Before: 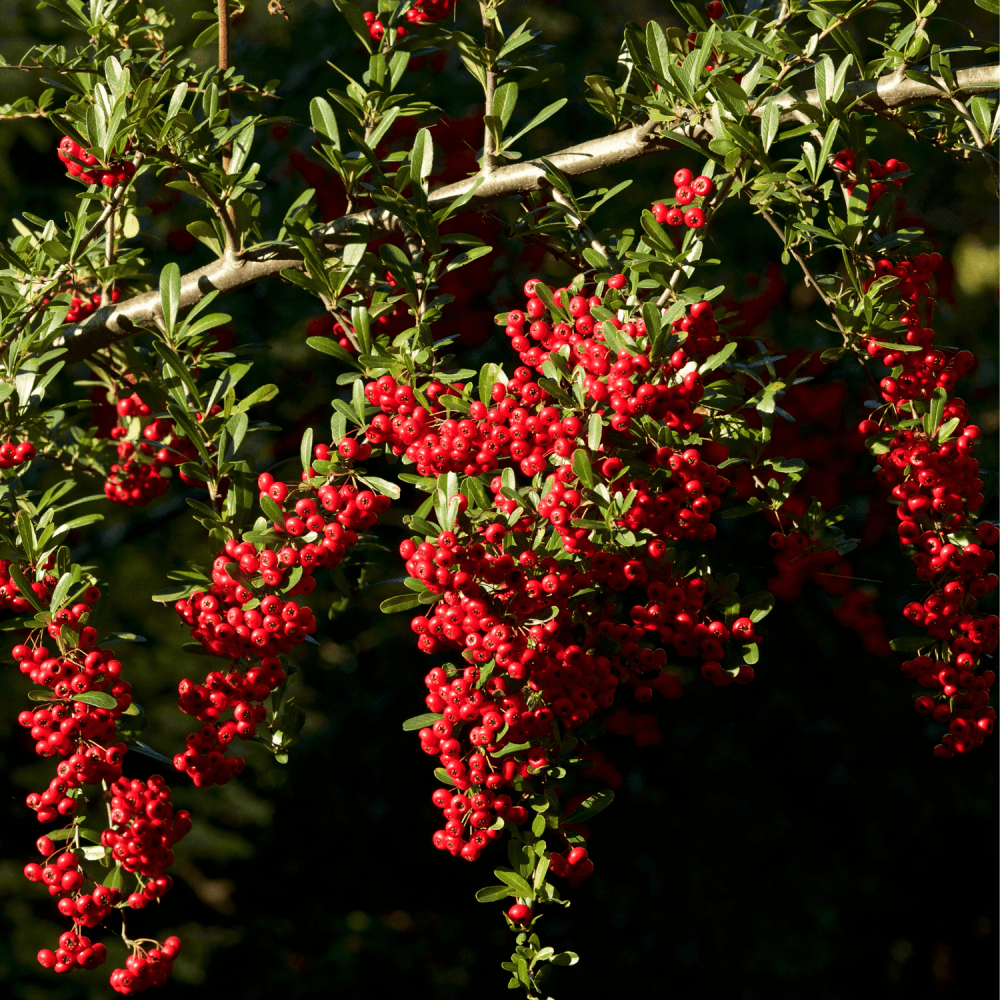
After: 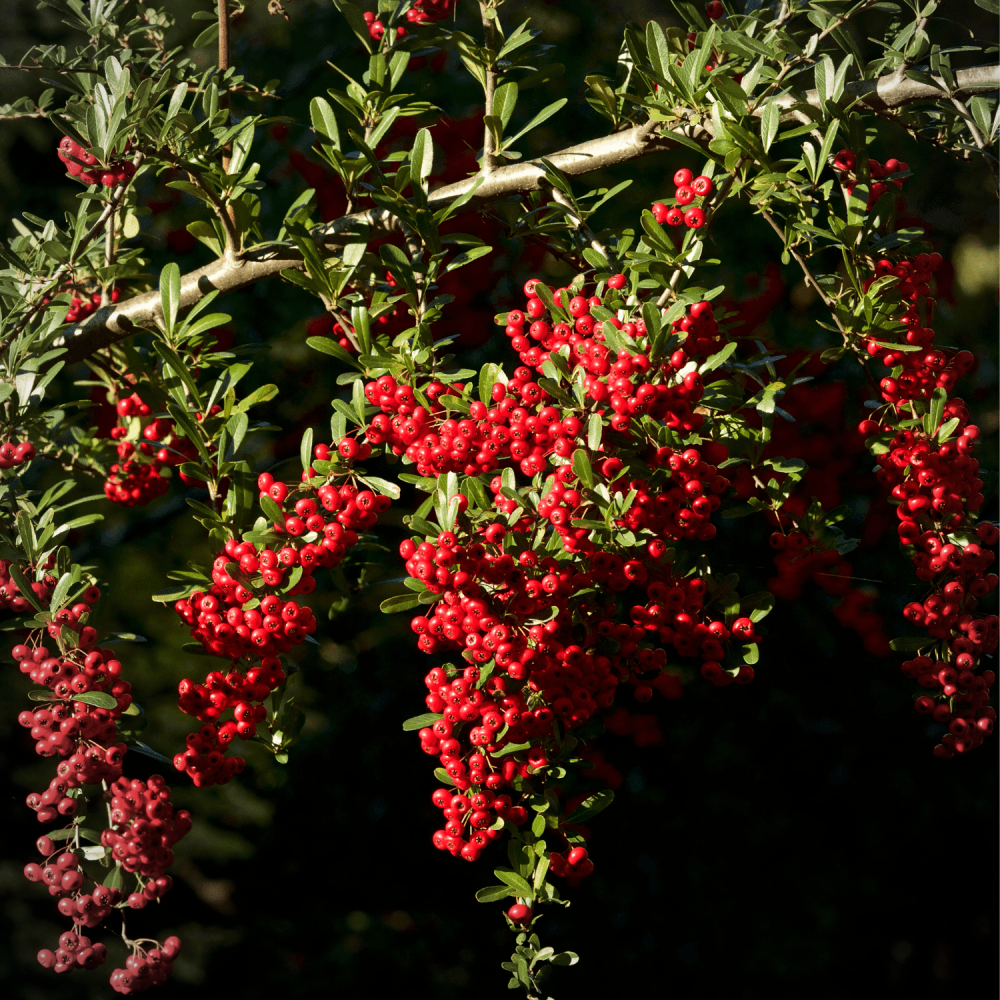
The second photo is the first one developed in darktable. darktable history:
vignetting: fall-off radius 62.85%, center (0.036, -0.092), unbound false
